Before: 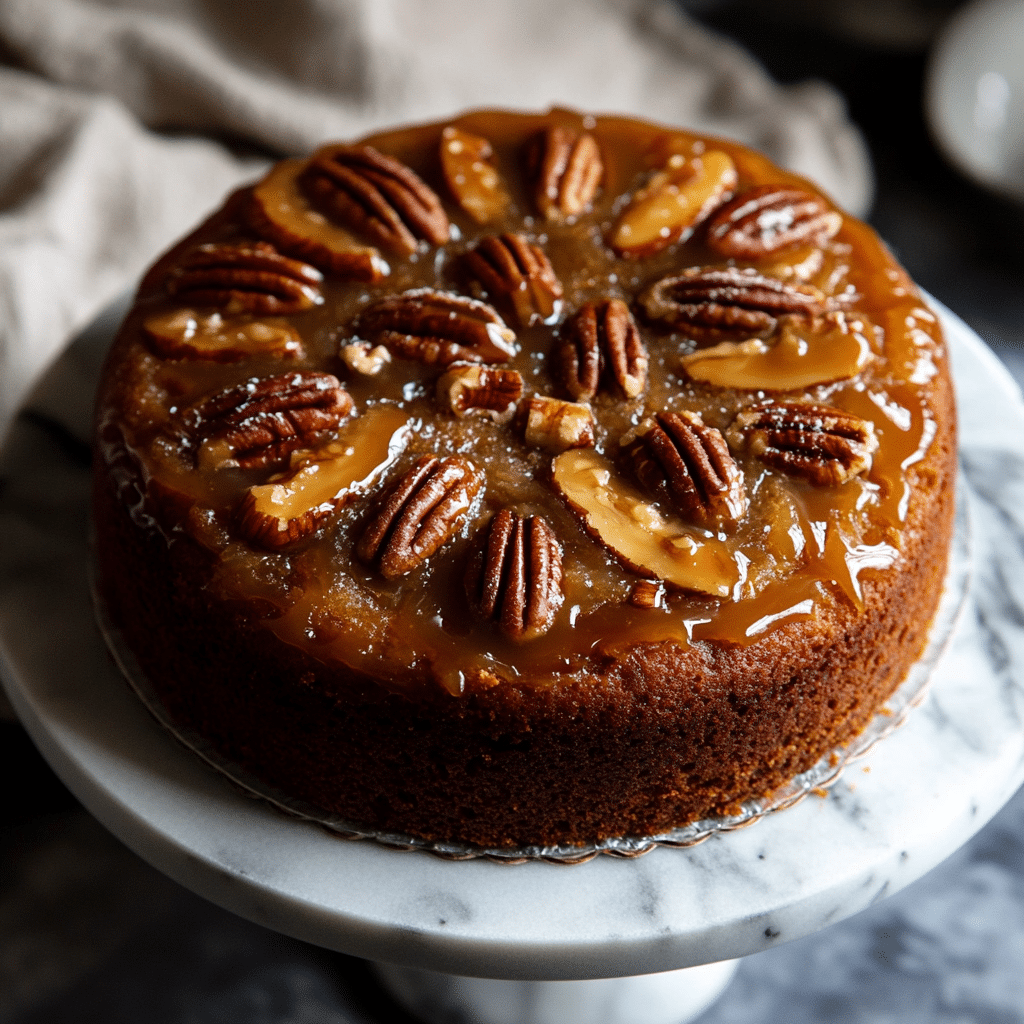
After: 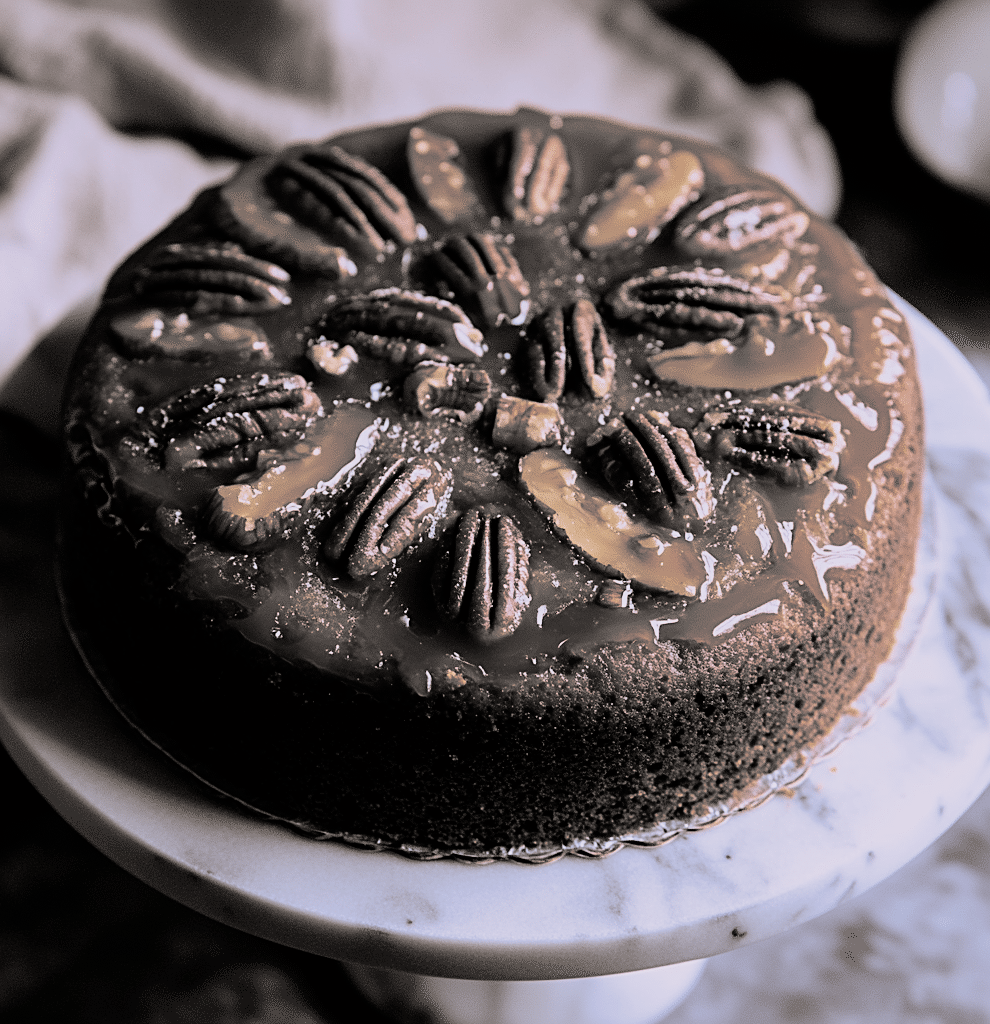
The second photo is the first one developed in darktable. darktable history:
exposure: black level correction 0.001, exposure 0.3 EV, compensate highlight preservation false
crop and rotate: left 3.238%
sharpen: on, module defaults
filmic rgb: black relative exposure -7.65 EV, white relative exposure 4.56 EV, hardness 3.61
split-toning: shadows › hue 26°, shadows › saturation 0.09, highlights › hue 40°, highlights › saturation 0.18, balance -63, compress 0%
white balance: red 1.042, blue 1.17
